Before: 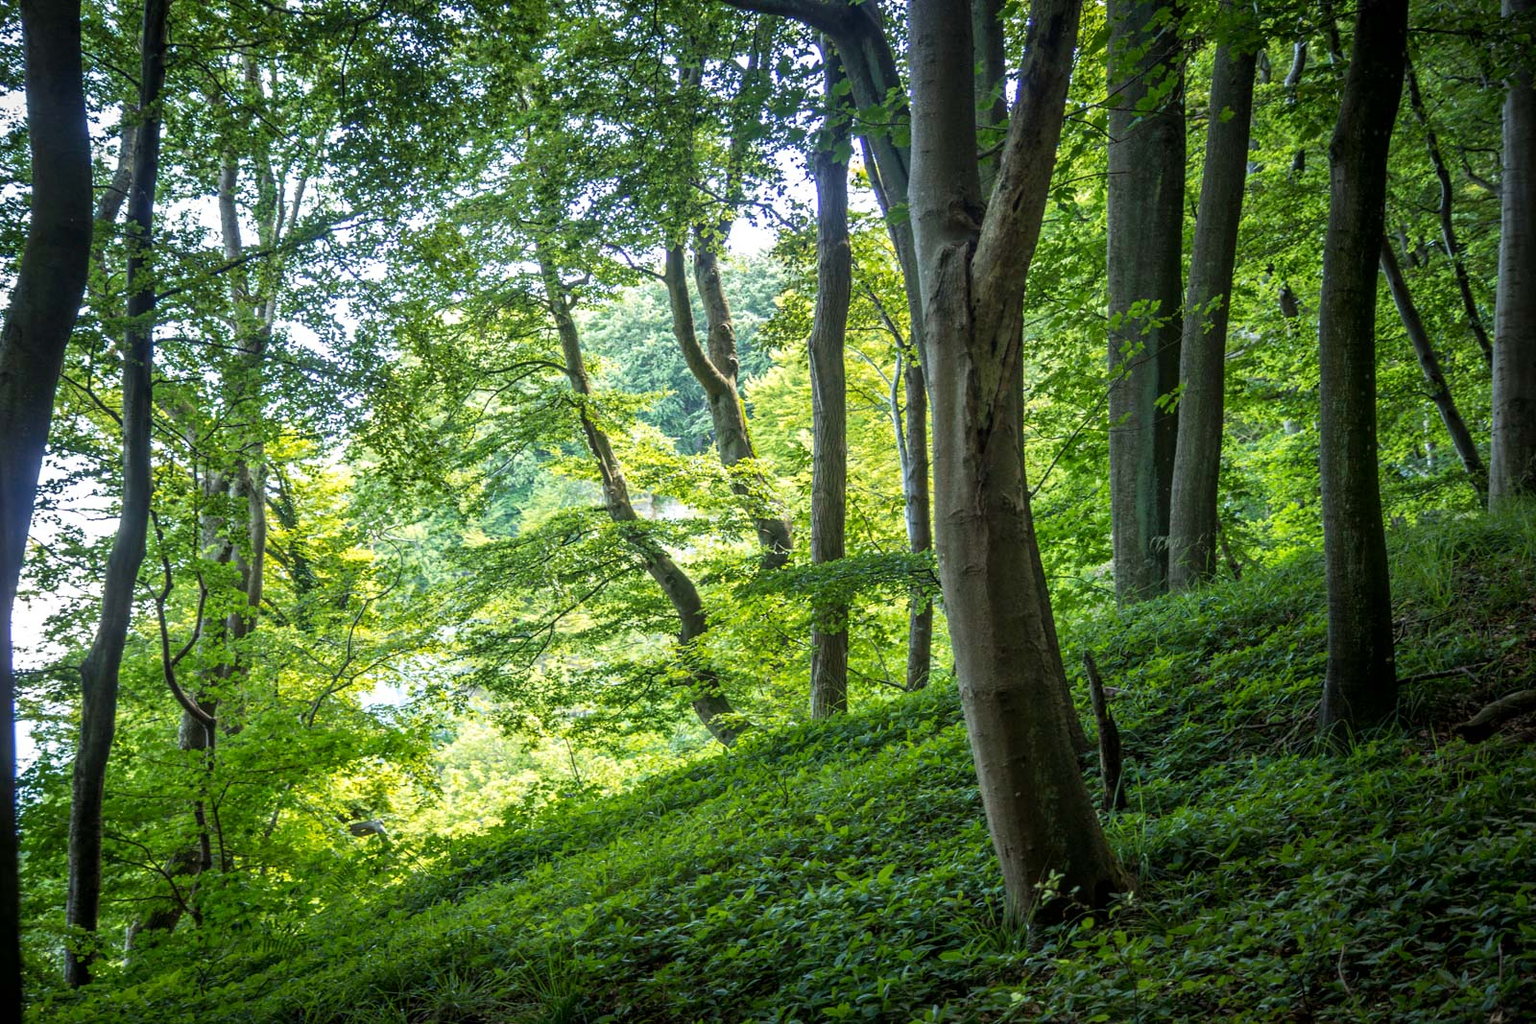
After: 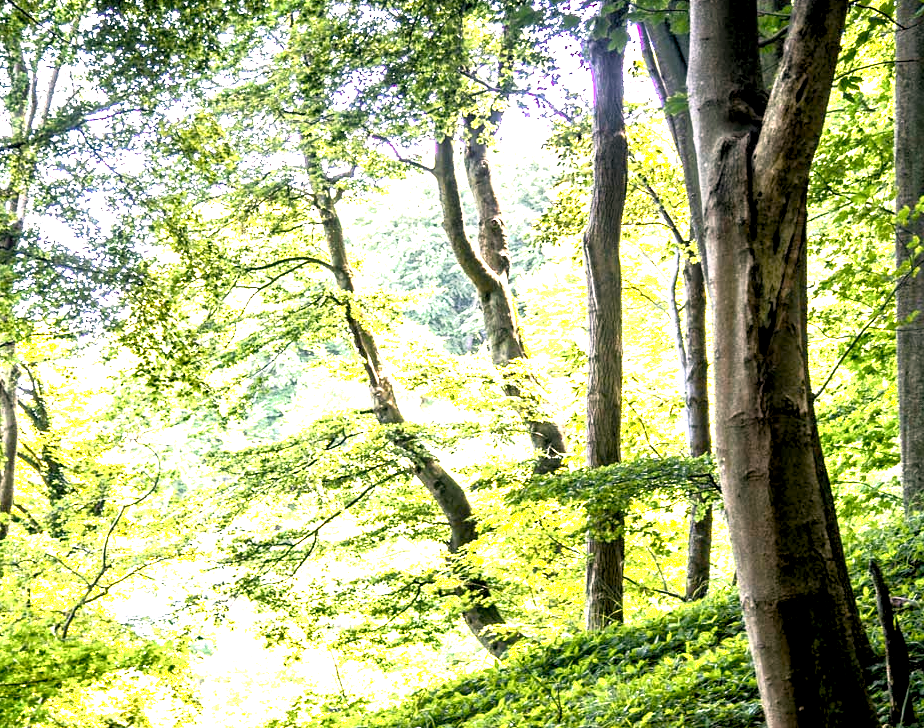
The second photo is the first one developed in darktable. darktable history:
crop: left 16.202%, top 11.208%, right 26.045%, bottom 20.557%
base curve: curves: ch0 [(0, 0) (0.989, 0.992)], preserve colors none
exposure: black level correction 0.011, exposure 1.088 EV, compensate exposure bias true, compensate highlight preservation false
color correction: highlights a* 14.52, highlights b* 4.84
shadows and highlights: shadows 0, highlights 40
color zones: curves: ch0 [(0.018, 0.548) (0.197, 0.654) (0.425, 0.447) (0.605, 0.658) (0.732, 0.579)]; ch1 [(0.105, 0.531) (0.224, 0.531) (0.386, 0.39) (0.618, 0.456) (0.732, 0.456) (0.956, 0.421)]; ch2 [(0.039, 0.583) (0.215, 0.465) (0.399, 0.544) (0.465, 0.548) (0.614, 0.447) (0.724, 0.43) (0.882, 0.623) (0.956, 0.632)]
levels: levels [0.052, 0.496, 0.908]
